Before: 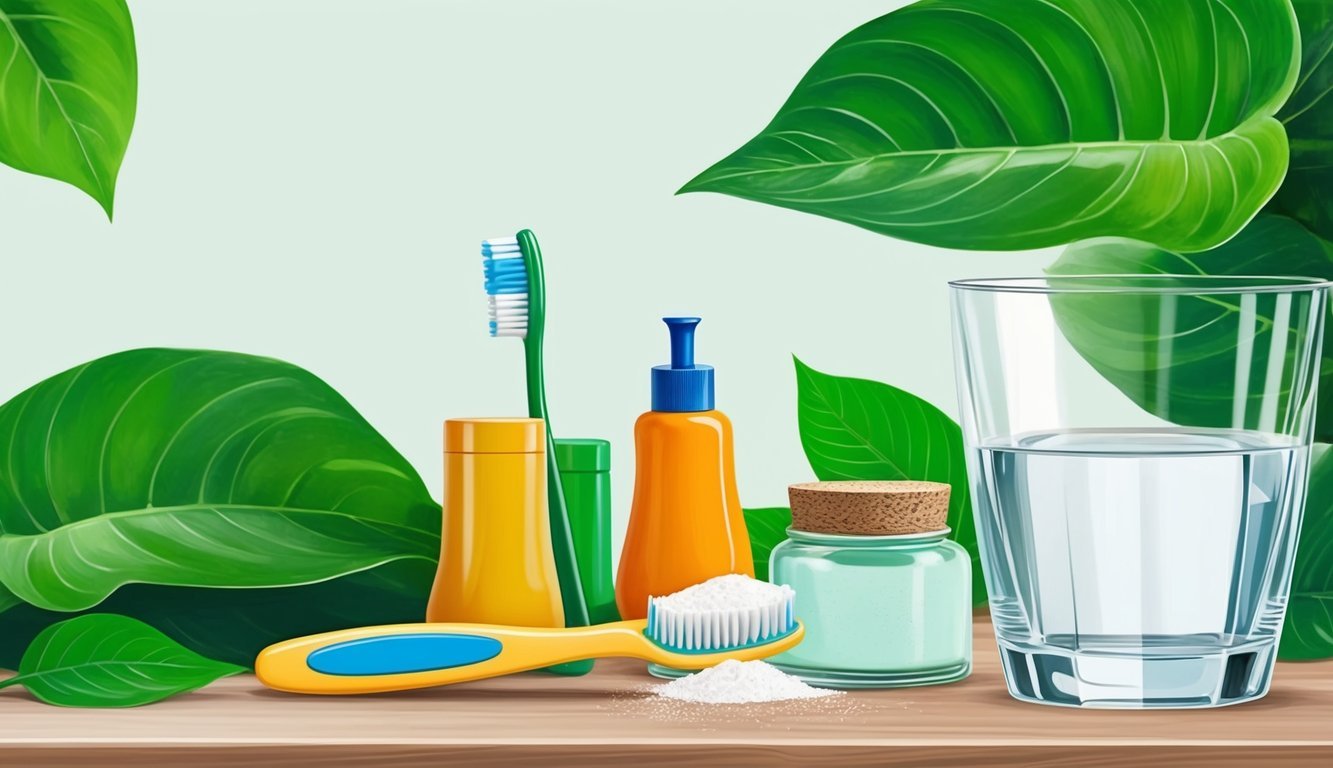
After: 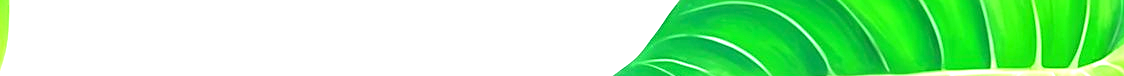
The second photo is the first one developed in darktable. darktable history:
sharpen: radius 1.864, amount 0.398, threshold 1.271
exposure: black level correction 0.001, exposure 1.822 EV, compensate exposure bias true, compensate highlight preservation false
crop and rotate: left 9.644%, top 9.491%, right 6.021%, bottom 80.509%
